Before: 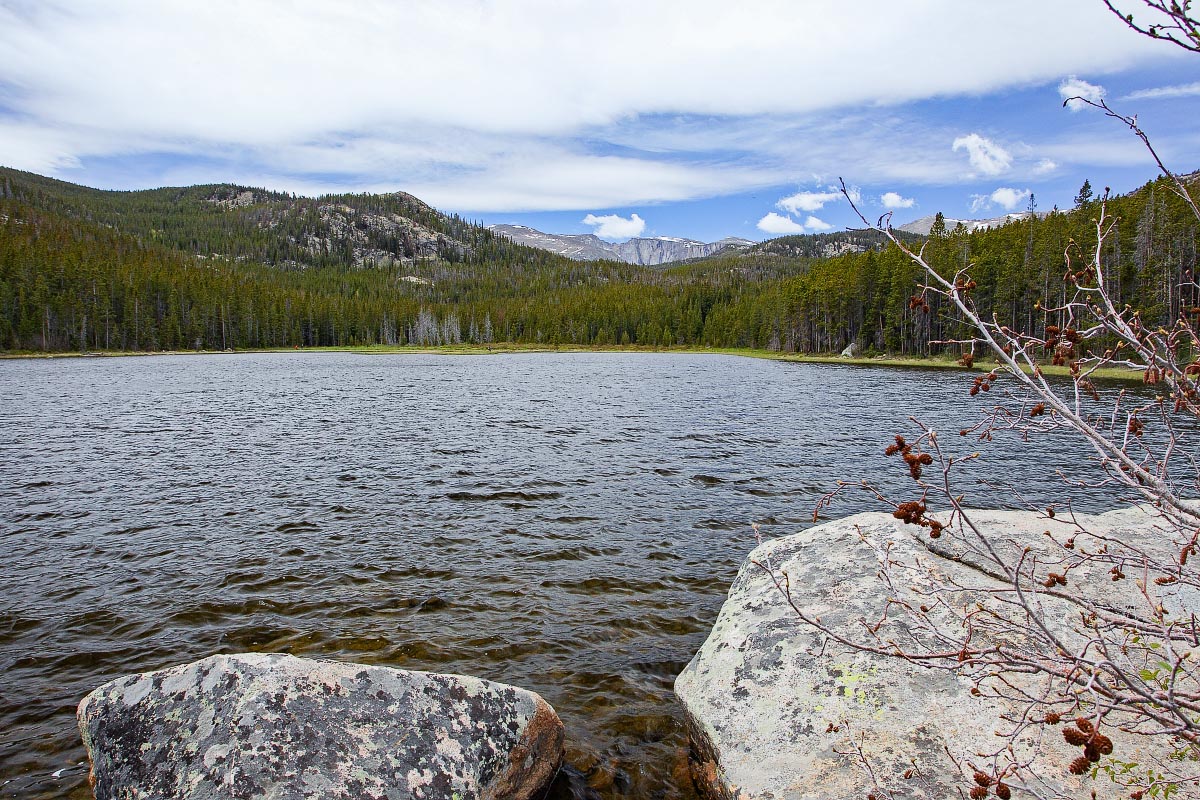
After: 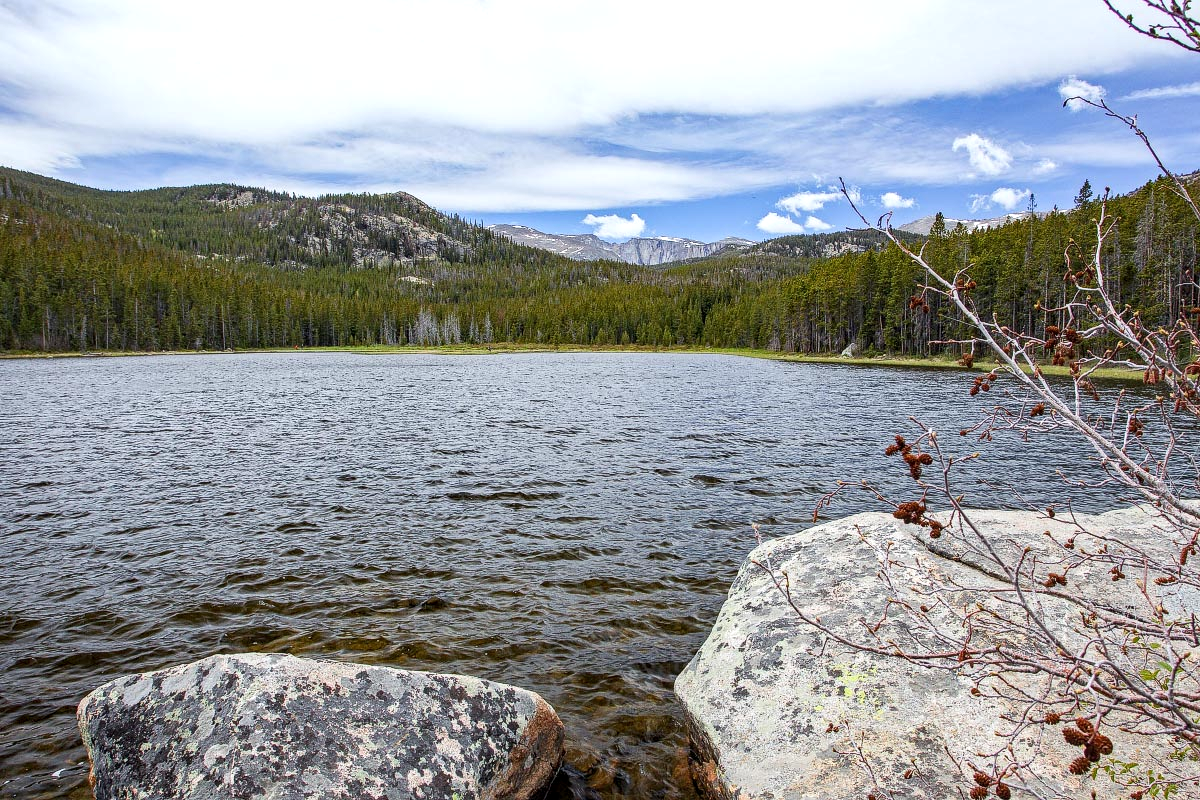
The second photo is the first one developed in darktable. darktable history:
local contrast: on, module defaults
exposure: exposure 0.201 EV, compensate highlight preservation false
